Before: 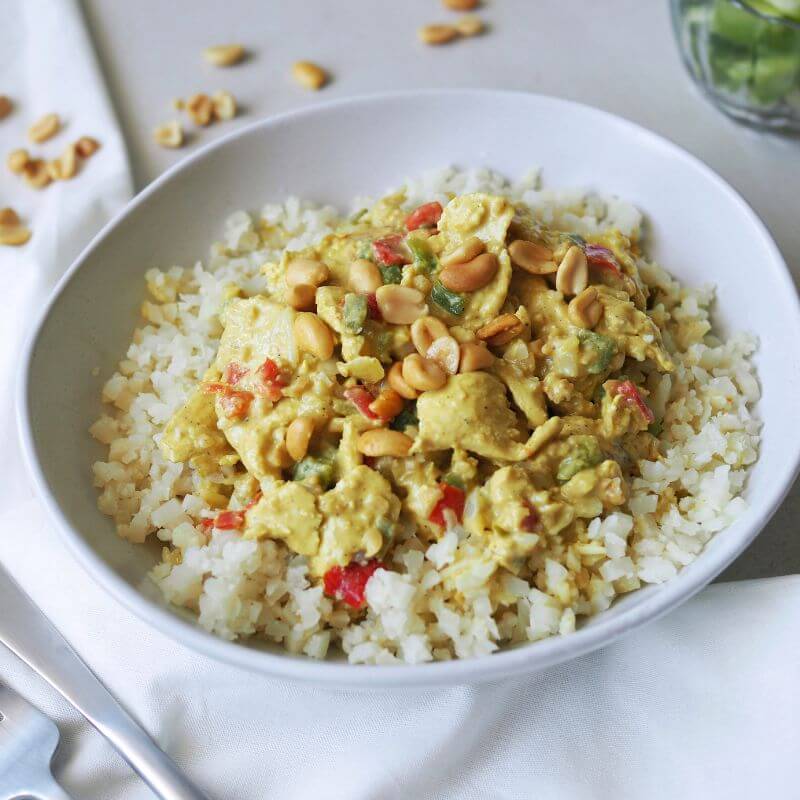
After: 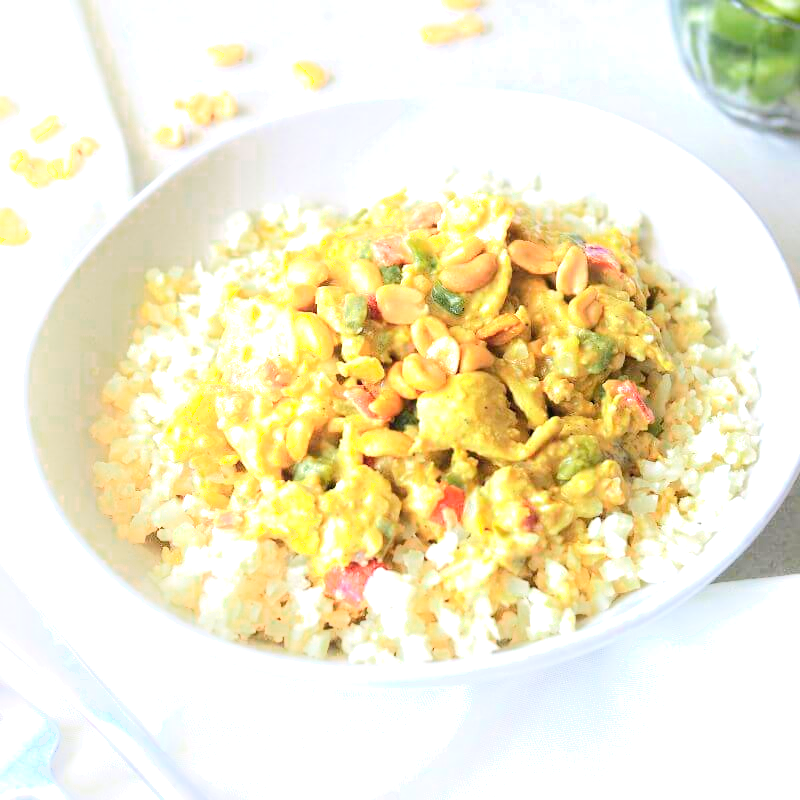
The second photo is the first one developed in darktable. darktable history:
color zones: curves: ch0 [(0, 0.465) (0.092, 0.596) (0.289, 0.464) (0.429, 0.453) (0.571, 0.464) (0.714, 0.455) (0.857, 0.462) (1, 0.465)]
shadows and highlights: shadows -22.94, highlights 44.35, shadows color adjustment 98.01%, highlights color adjustment 58.02%, soften with gaussian
tone equalizer: -8 EV -1.07 EV, -7 EV -1.02 EV, -6 EV -0.863 EV, -5 EV -0.541 EV, -3 EV 0.57 EV, -2 EV 0.846 EV, -1 EV 0.995 EV, +0 EV 1.07 EV, smoothing diameter 24.78%, edges refinement/feathering 11.66, preserve details guided filter
contrast brightness saturation: saturation 0.179
